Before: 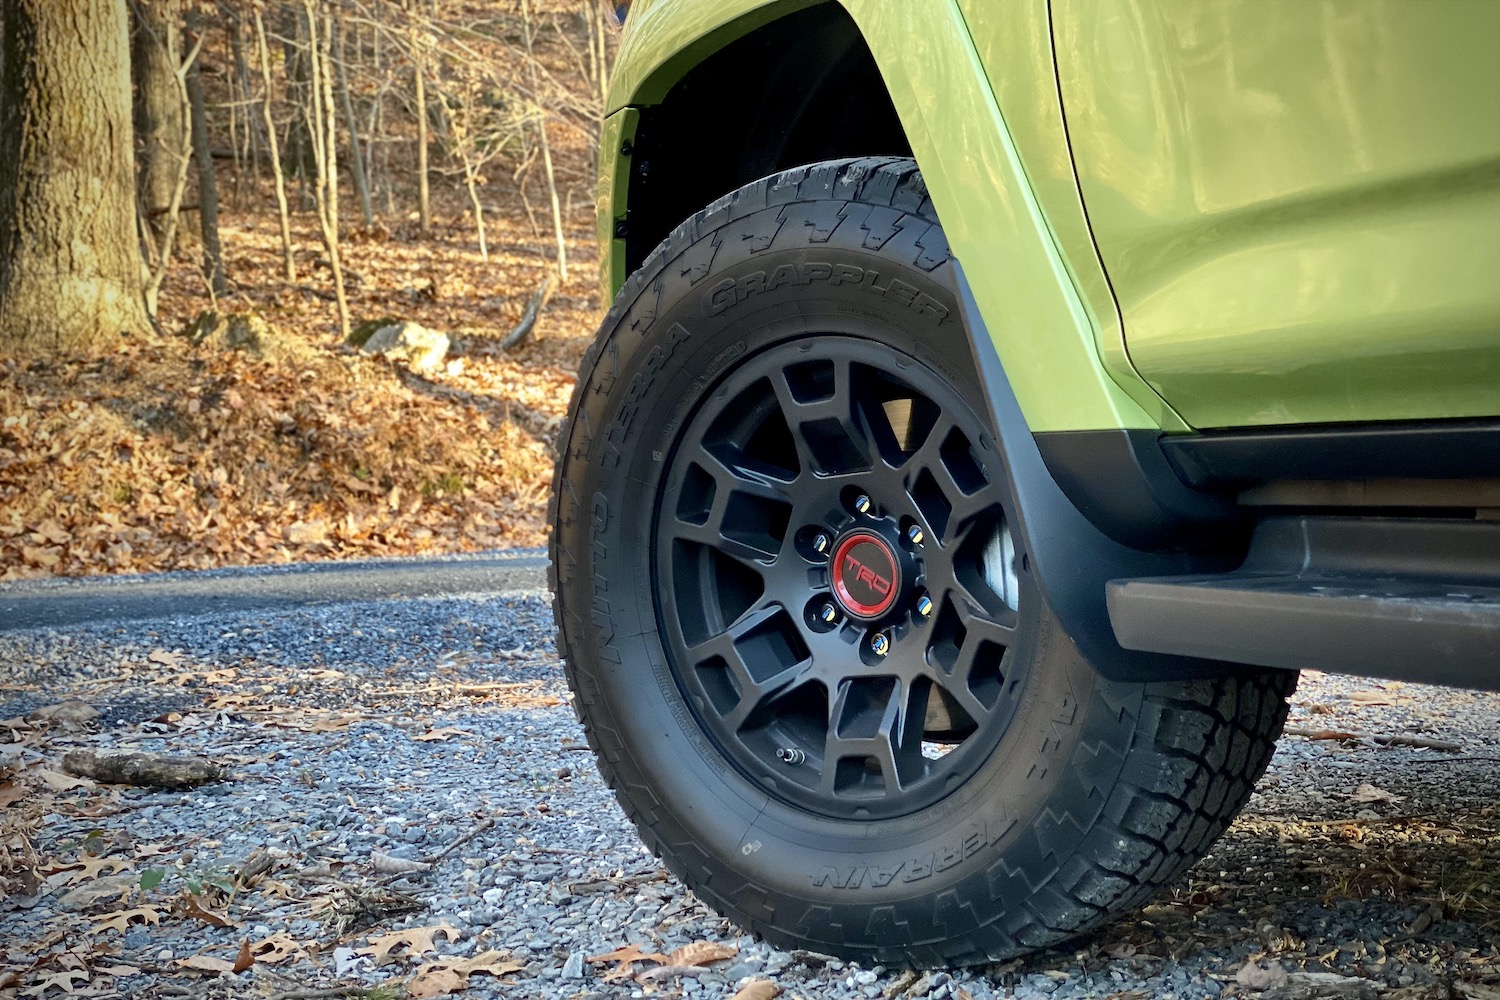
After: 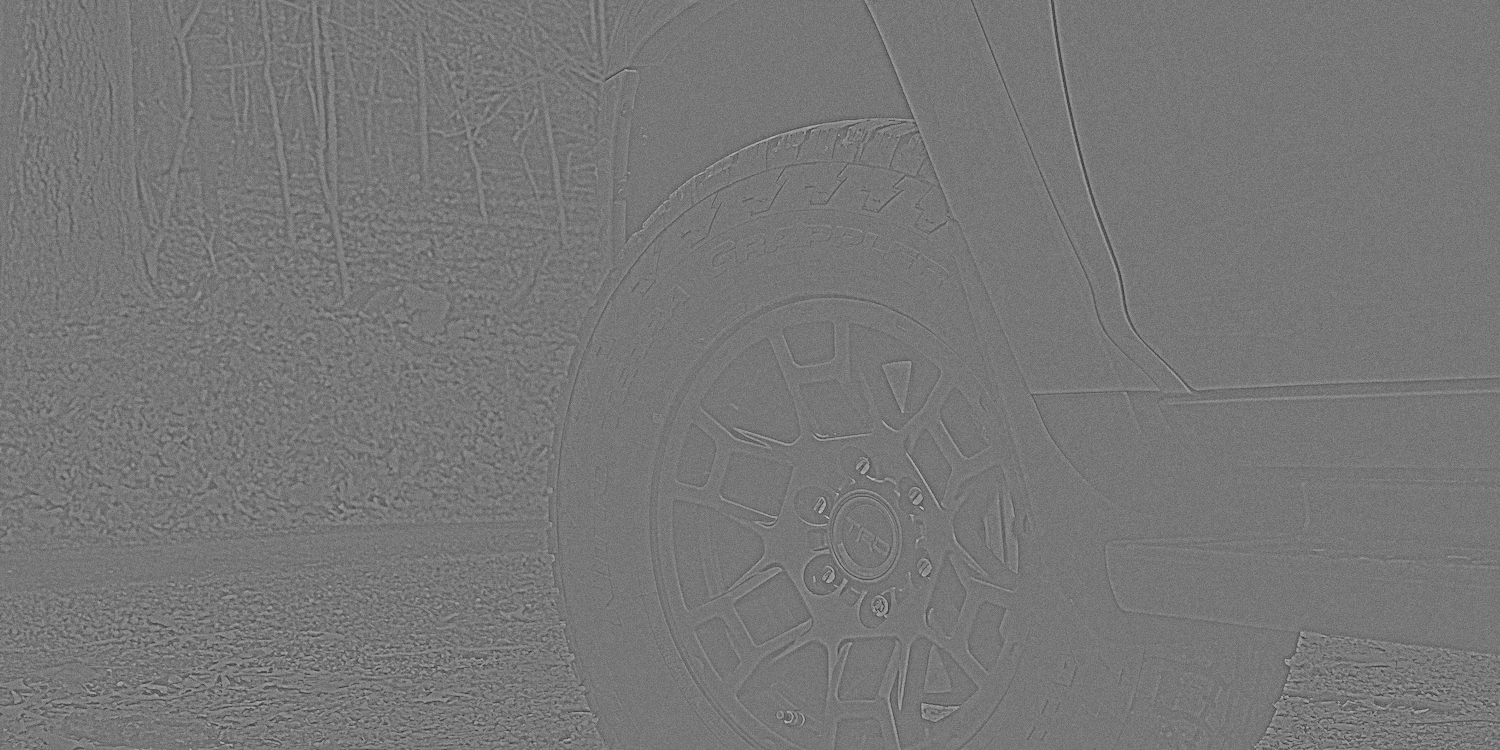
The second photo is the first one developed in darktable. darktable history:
monochrome: on, module defaults
highpass: sharpness 9.84%, contrast boost 9.94%
sharpen: amount 0.2
color zones: curves: ch0 [(0, 0.613) (0.01, 0.613) (0.245, 0.448) (0.498, 0.529) (0.642, 0.665) (0.879, 0.777) (0.99, 0.613)]; ch1 [(0, 0) (0.143, 0) (0.286, 0) (0.429, 0) (0.571, 0) (0.714, 0) (0.857, 0)], mix -121.96%
color contrast: green-magenta contrast 0.84, blue-yellow contrast 0.86
crop: top 3.857%, bottom 21.132%
grain: coarseness 0.09 ISO
